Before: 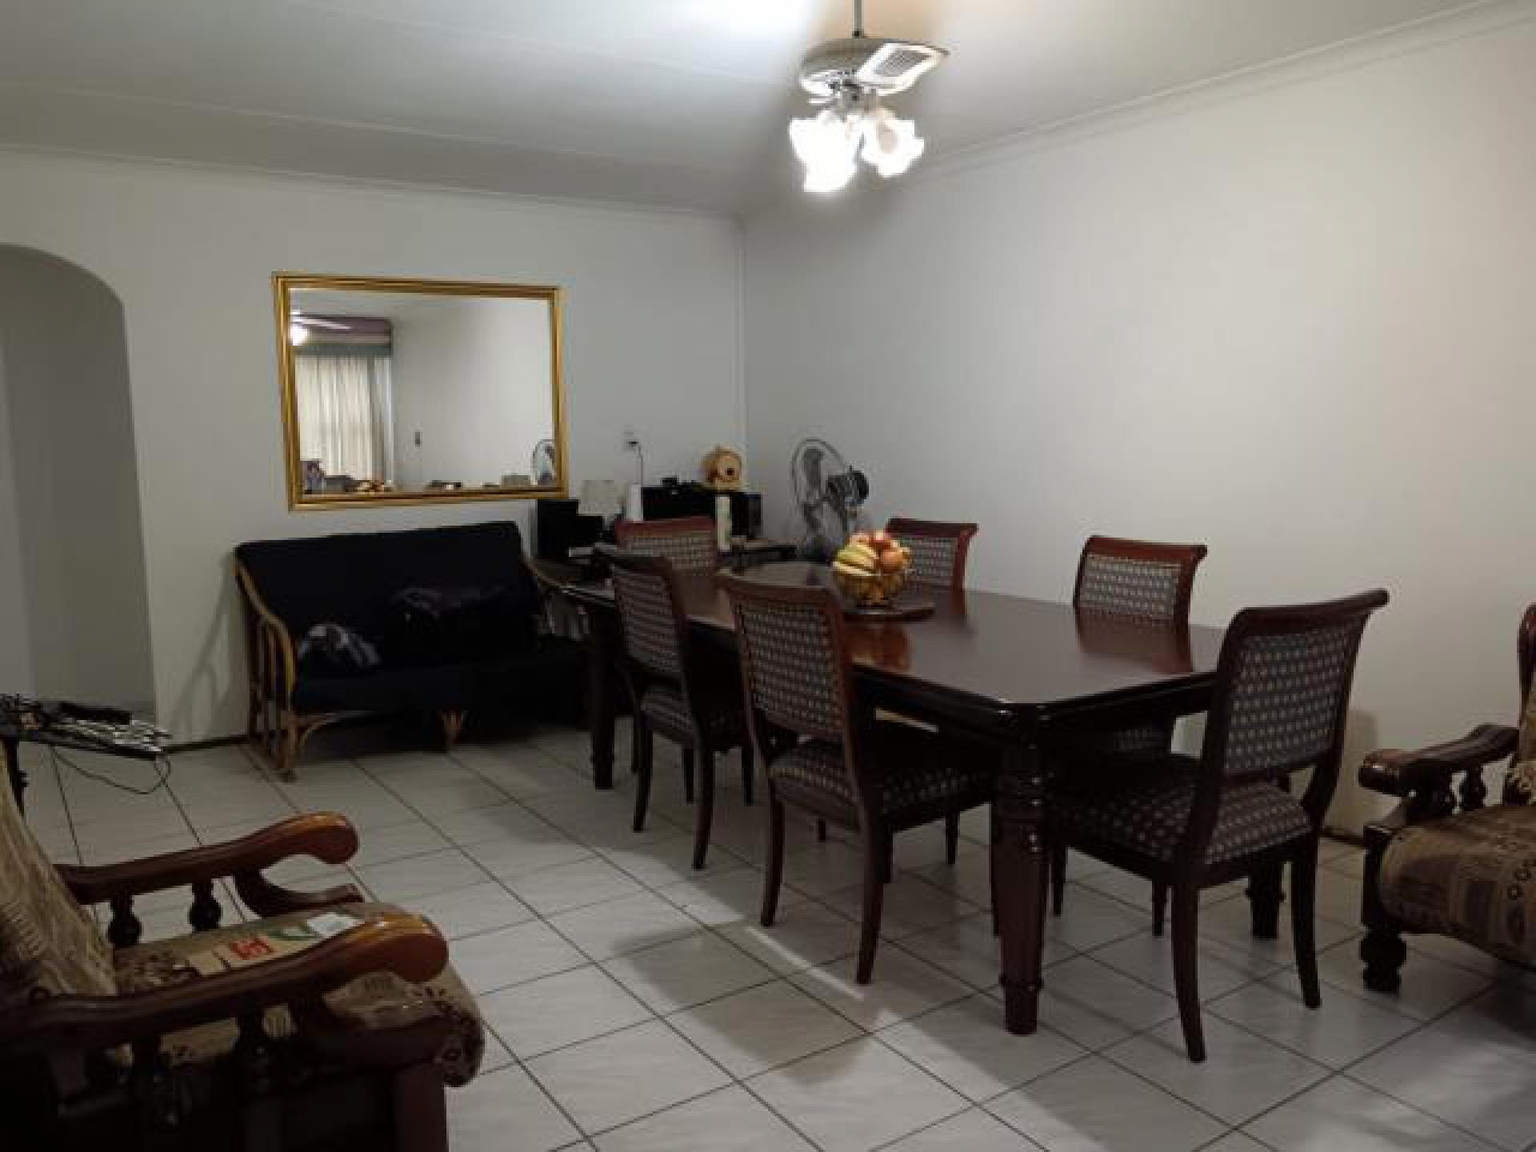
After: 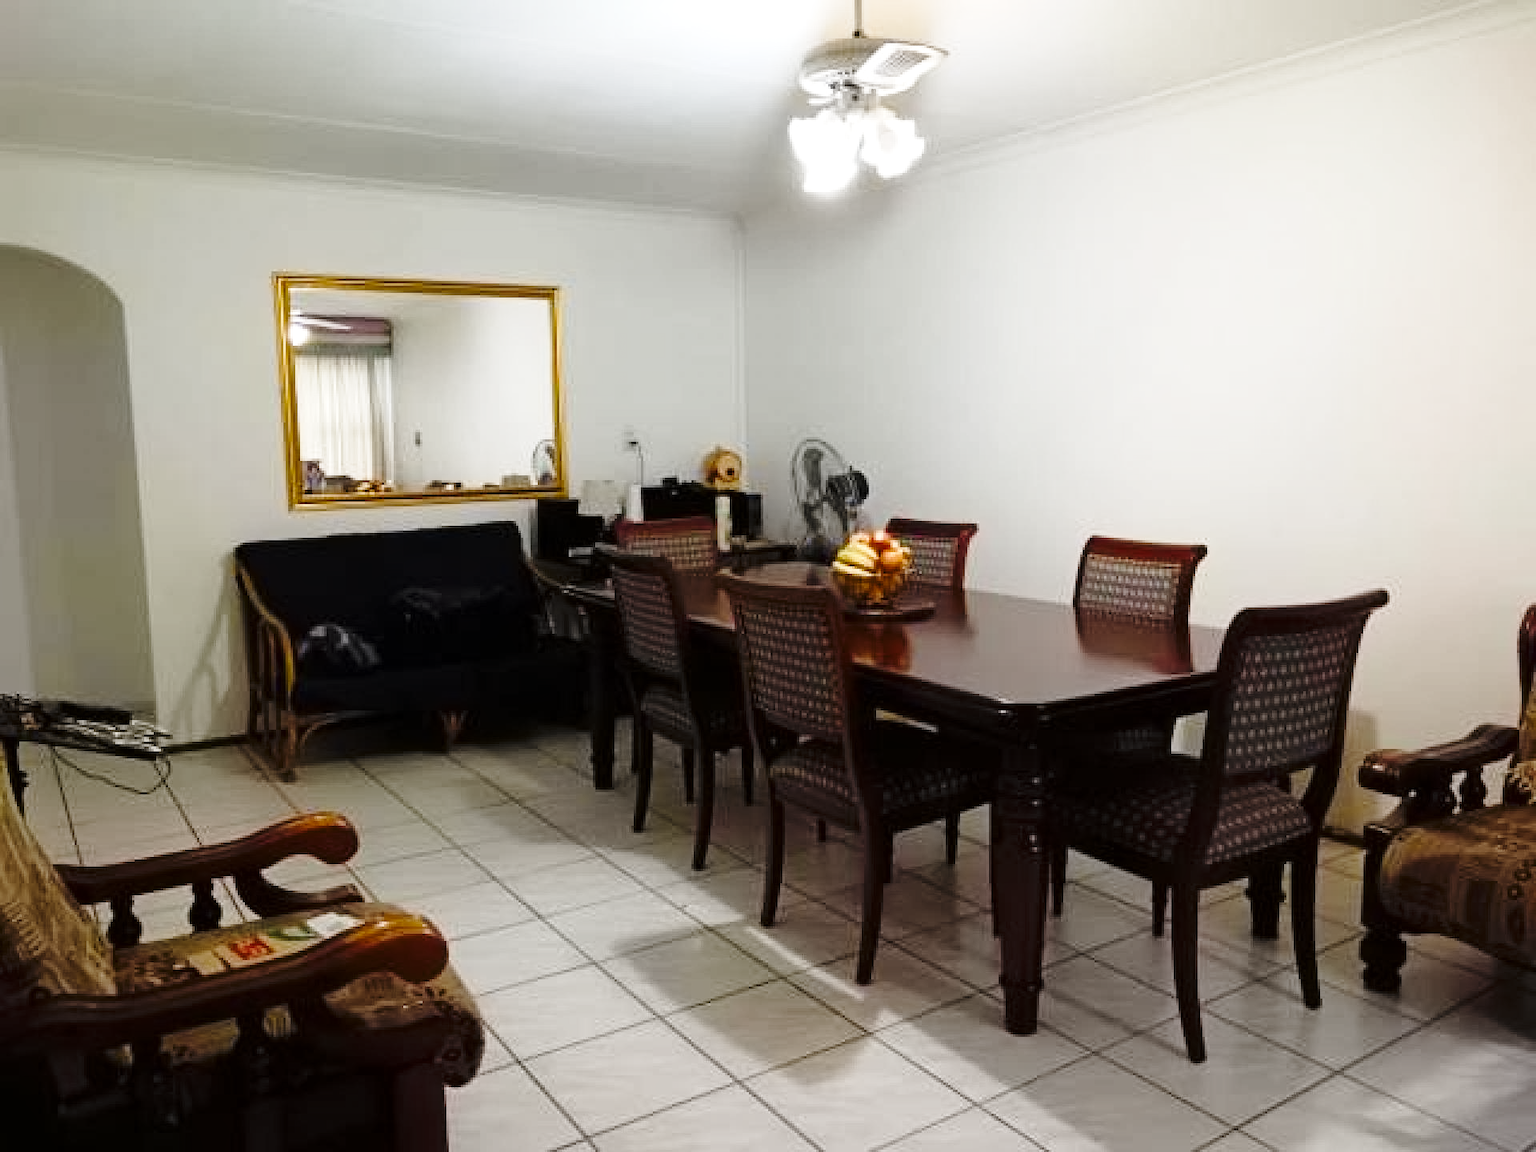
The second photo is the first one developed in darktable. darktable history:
contrast equalizer: y [[0.5 ×6], [0.5 ×6], [0.5 ×6], [0 ×6], [0, 0.039, 0.251, 0.29, 0.293, 0.292]]
base curve: curves: ch0 [(0, 0) (0.028, 0.03) (0.121, 0.232) (0.46, 0.748) (0.859, 0.968) (1, 1)], preserve colors none
color balance rgb: linear chroma grading › shadows 32%, linear chroma grading › global chroma -2%, linear chroma grading › mid-tones 4%, perceptual saturation grading › global saturation -2%, perceptual saturation grading › highlights -8%, perceptual saturation grading › mid-tones 8%, perceptual saturation grading › shadows 4%, perceptual brilliance grading › highlights 8%, perceptual brilliance grading › mid-tones 4%, perceptual brilliance grading › shadows 2%, global vibrance 16%, saturation formula JzAzBz (2021)
